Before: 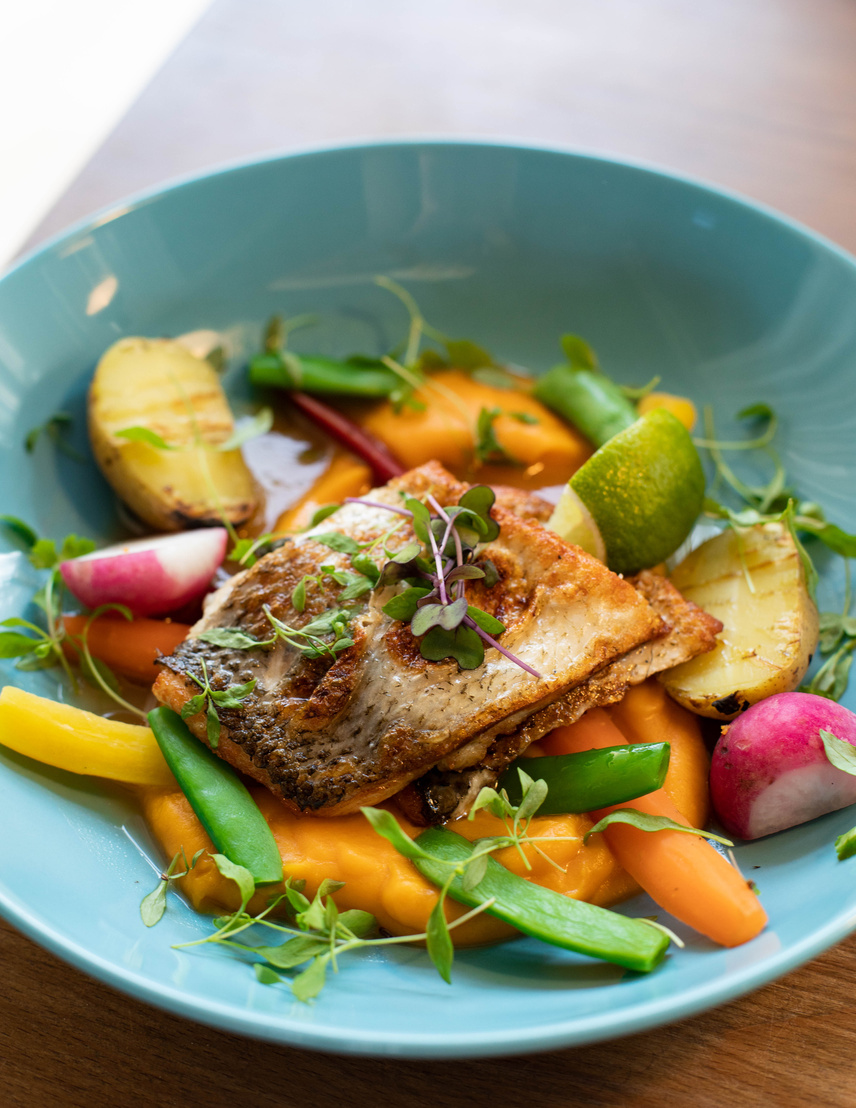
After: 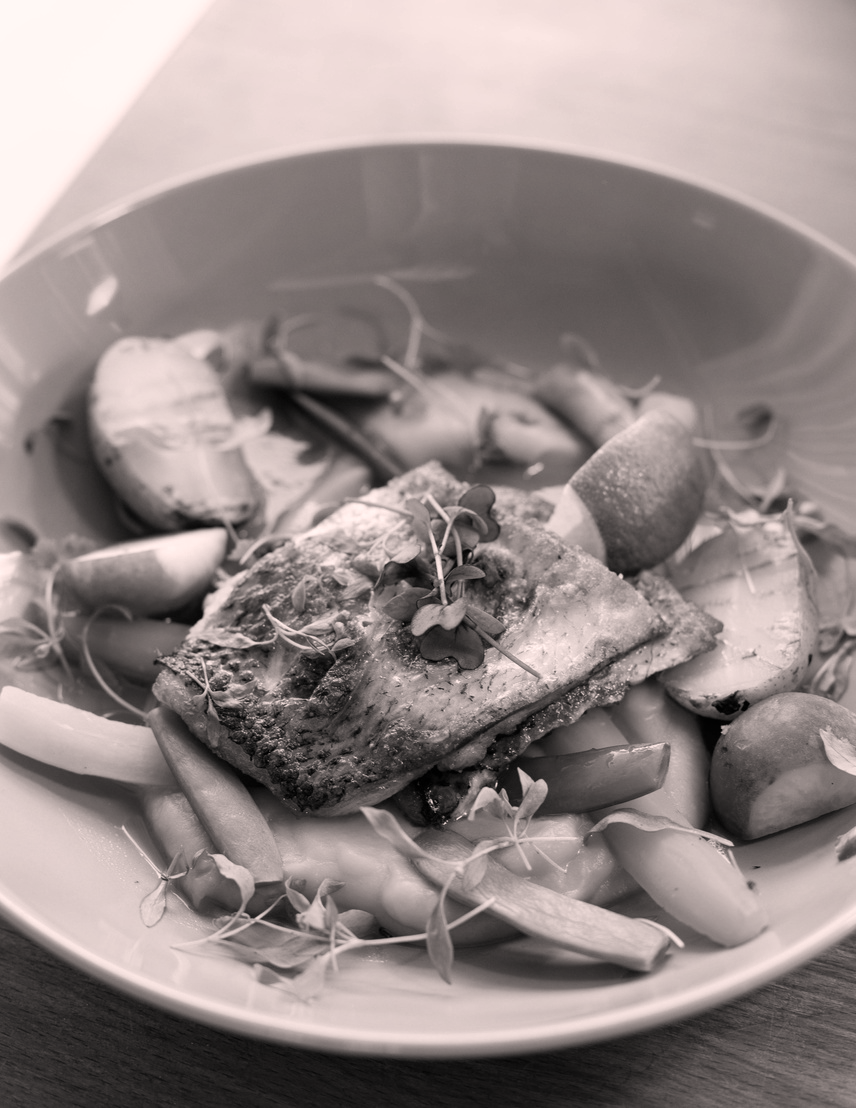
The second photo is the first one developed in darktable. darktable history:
contrast brightness saturation: saturation -1
color correction: highlights a* 7.34, highlights b* 4.37
